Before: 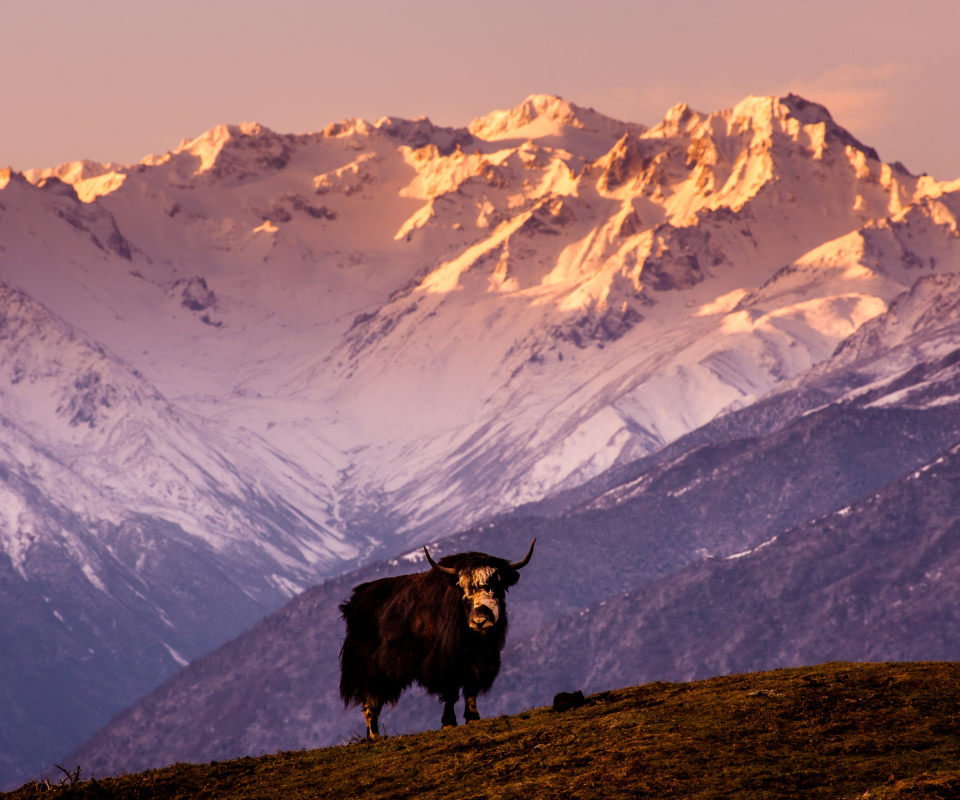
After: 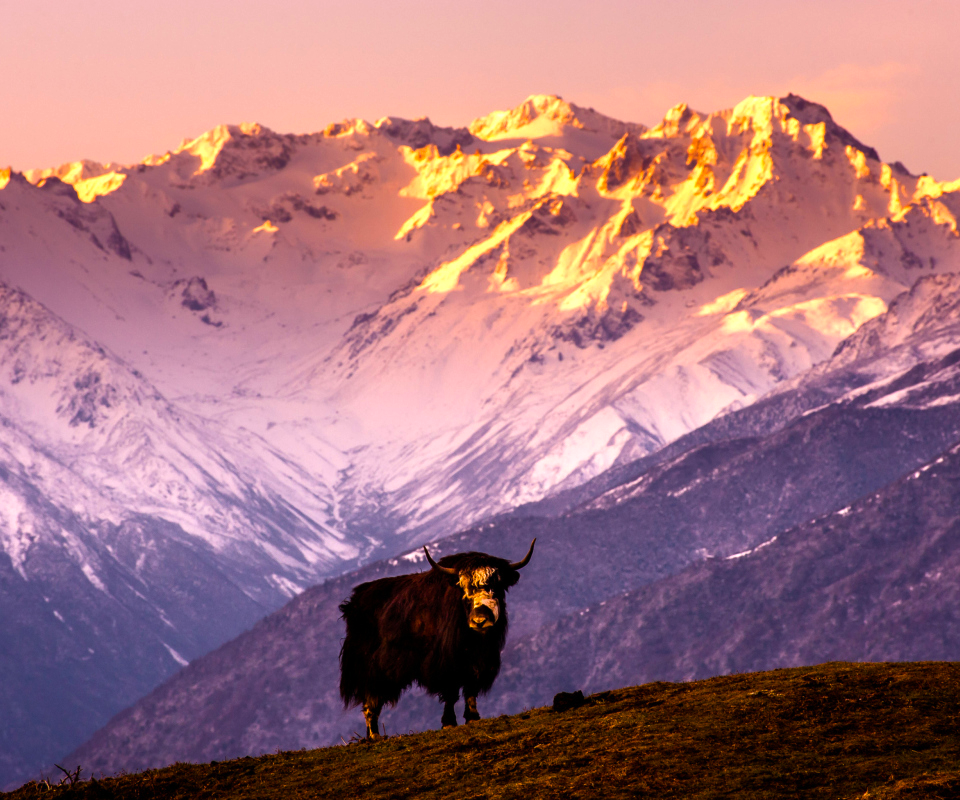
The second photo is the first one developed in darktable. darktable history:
color balance rgb: perceptual saturation grading › global saturation 31.143%, perceptual brilliance grading › global brilliance -5.429%, perceptual brilliance grading › highlights 24.599%, perceptual brilliance grading › mid-tones 6.984%, perceptual brilliance grading › shadows -4.568%
